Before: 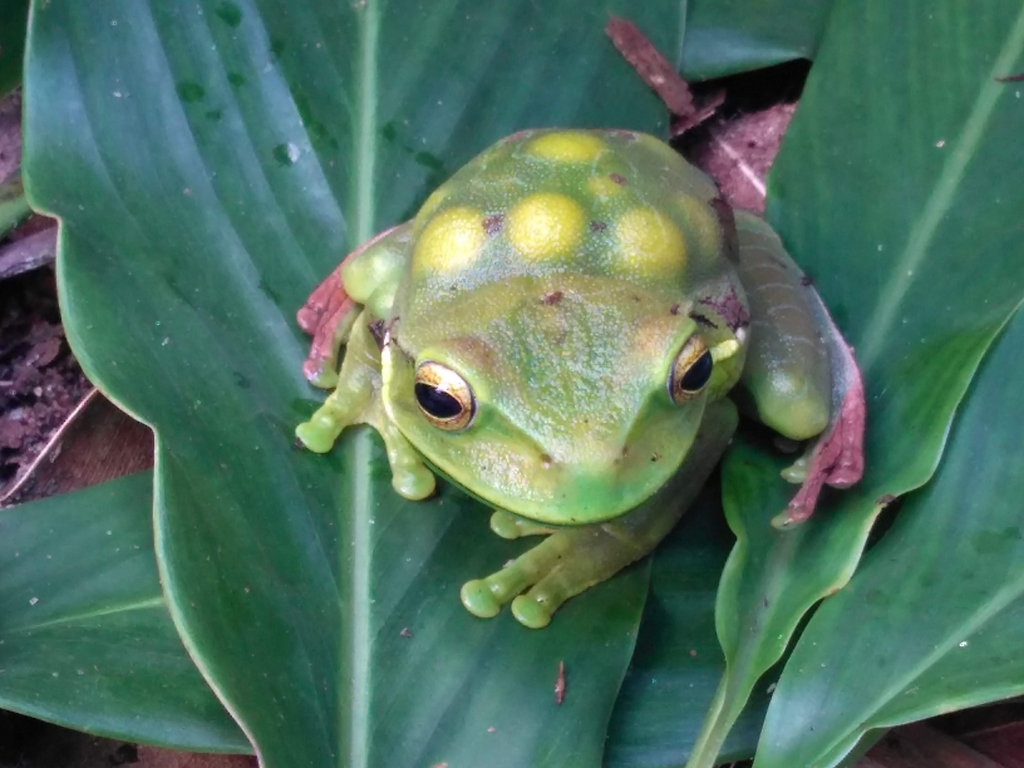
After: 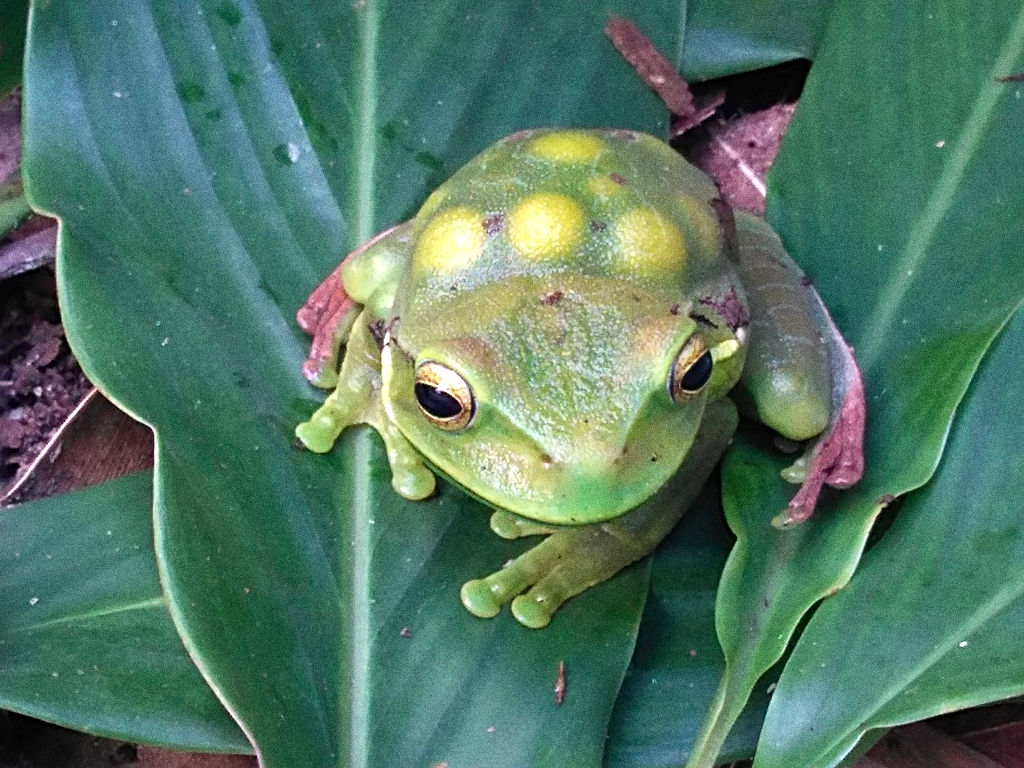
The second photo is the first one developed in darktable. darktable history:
sharpen: radius 2.817, amount 0.715
grain: coarseness 0.09 ISO, strength 40%
levels: levels [0, 0.474, 0.947]
